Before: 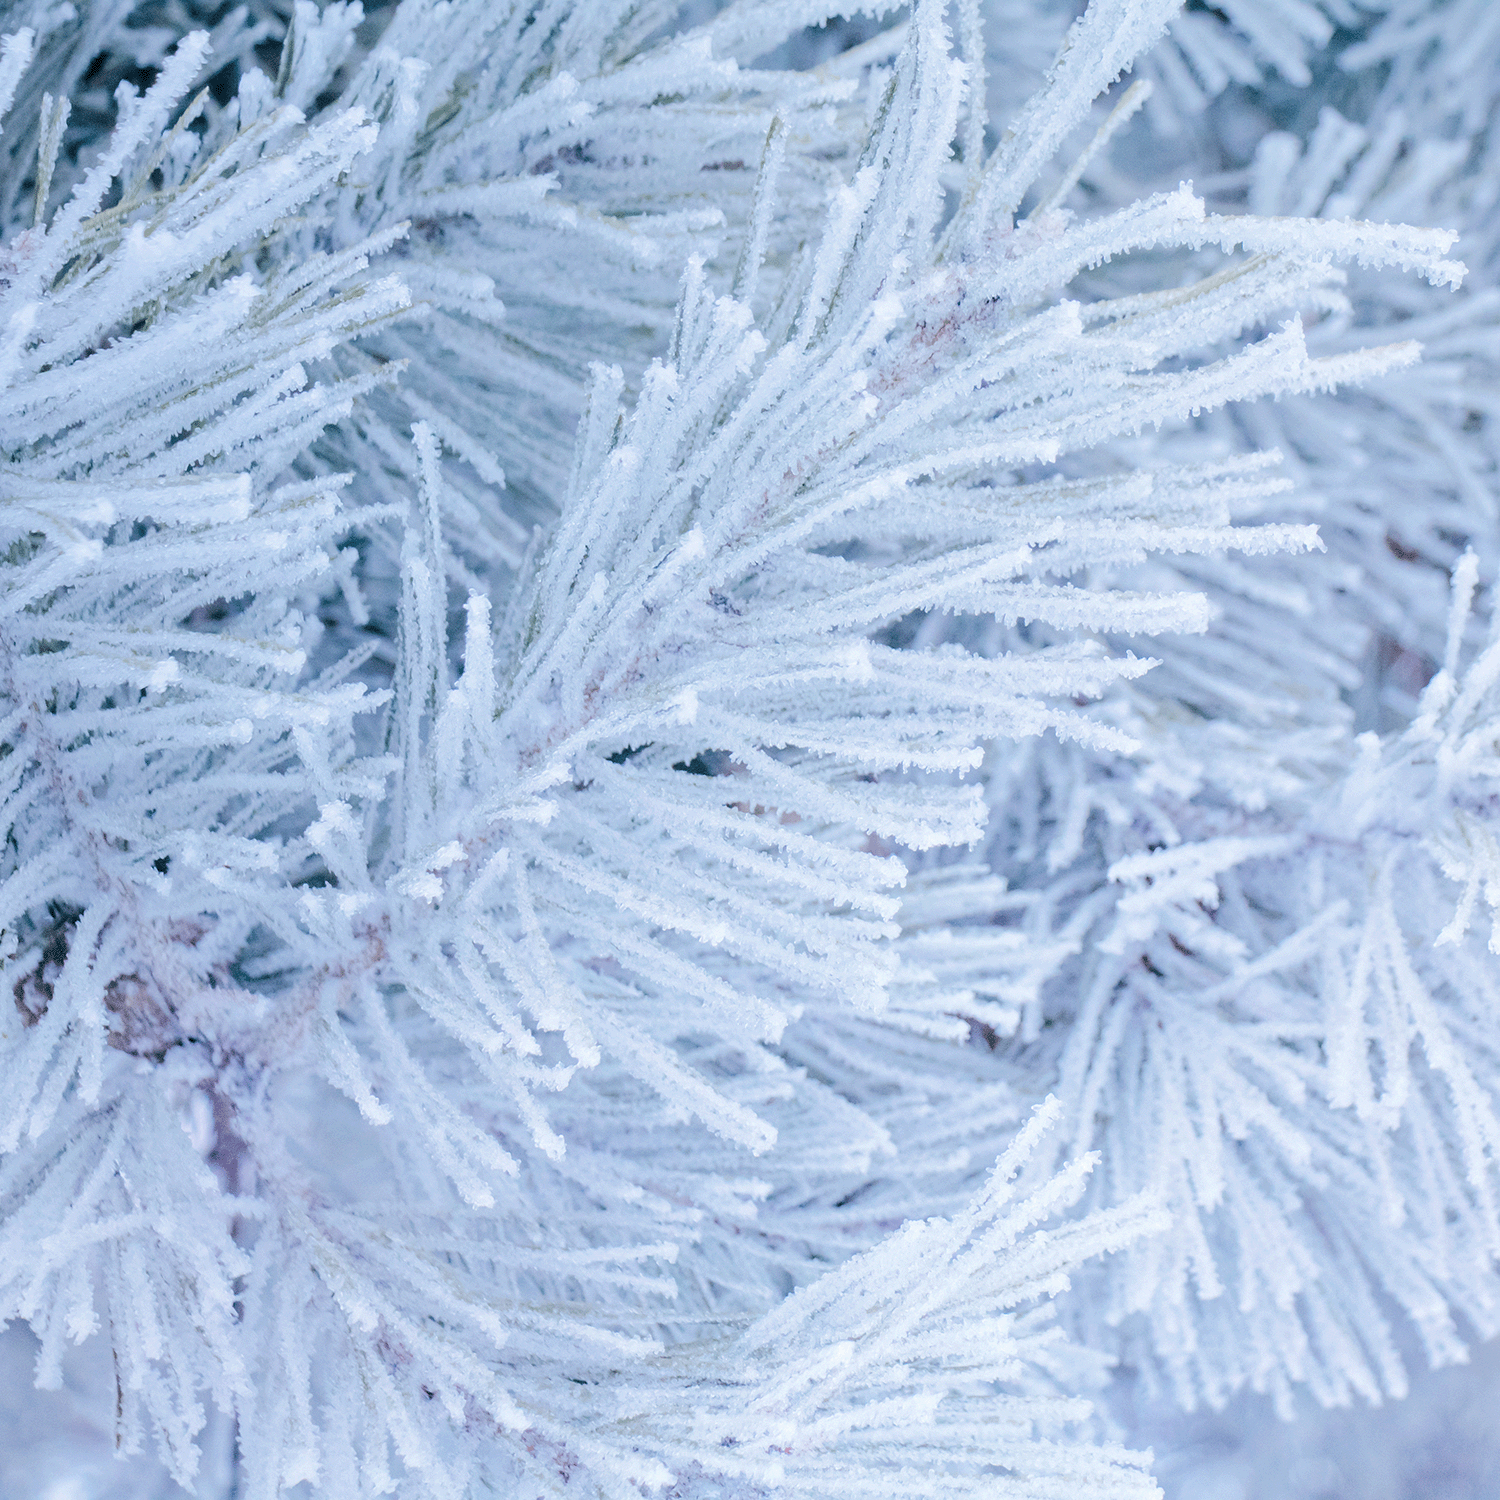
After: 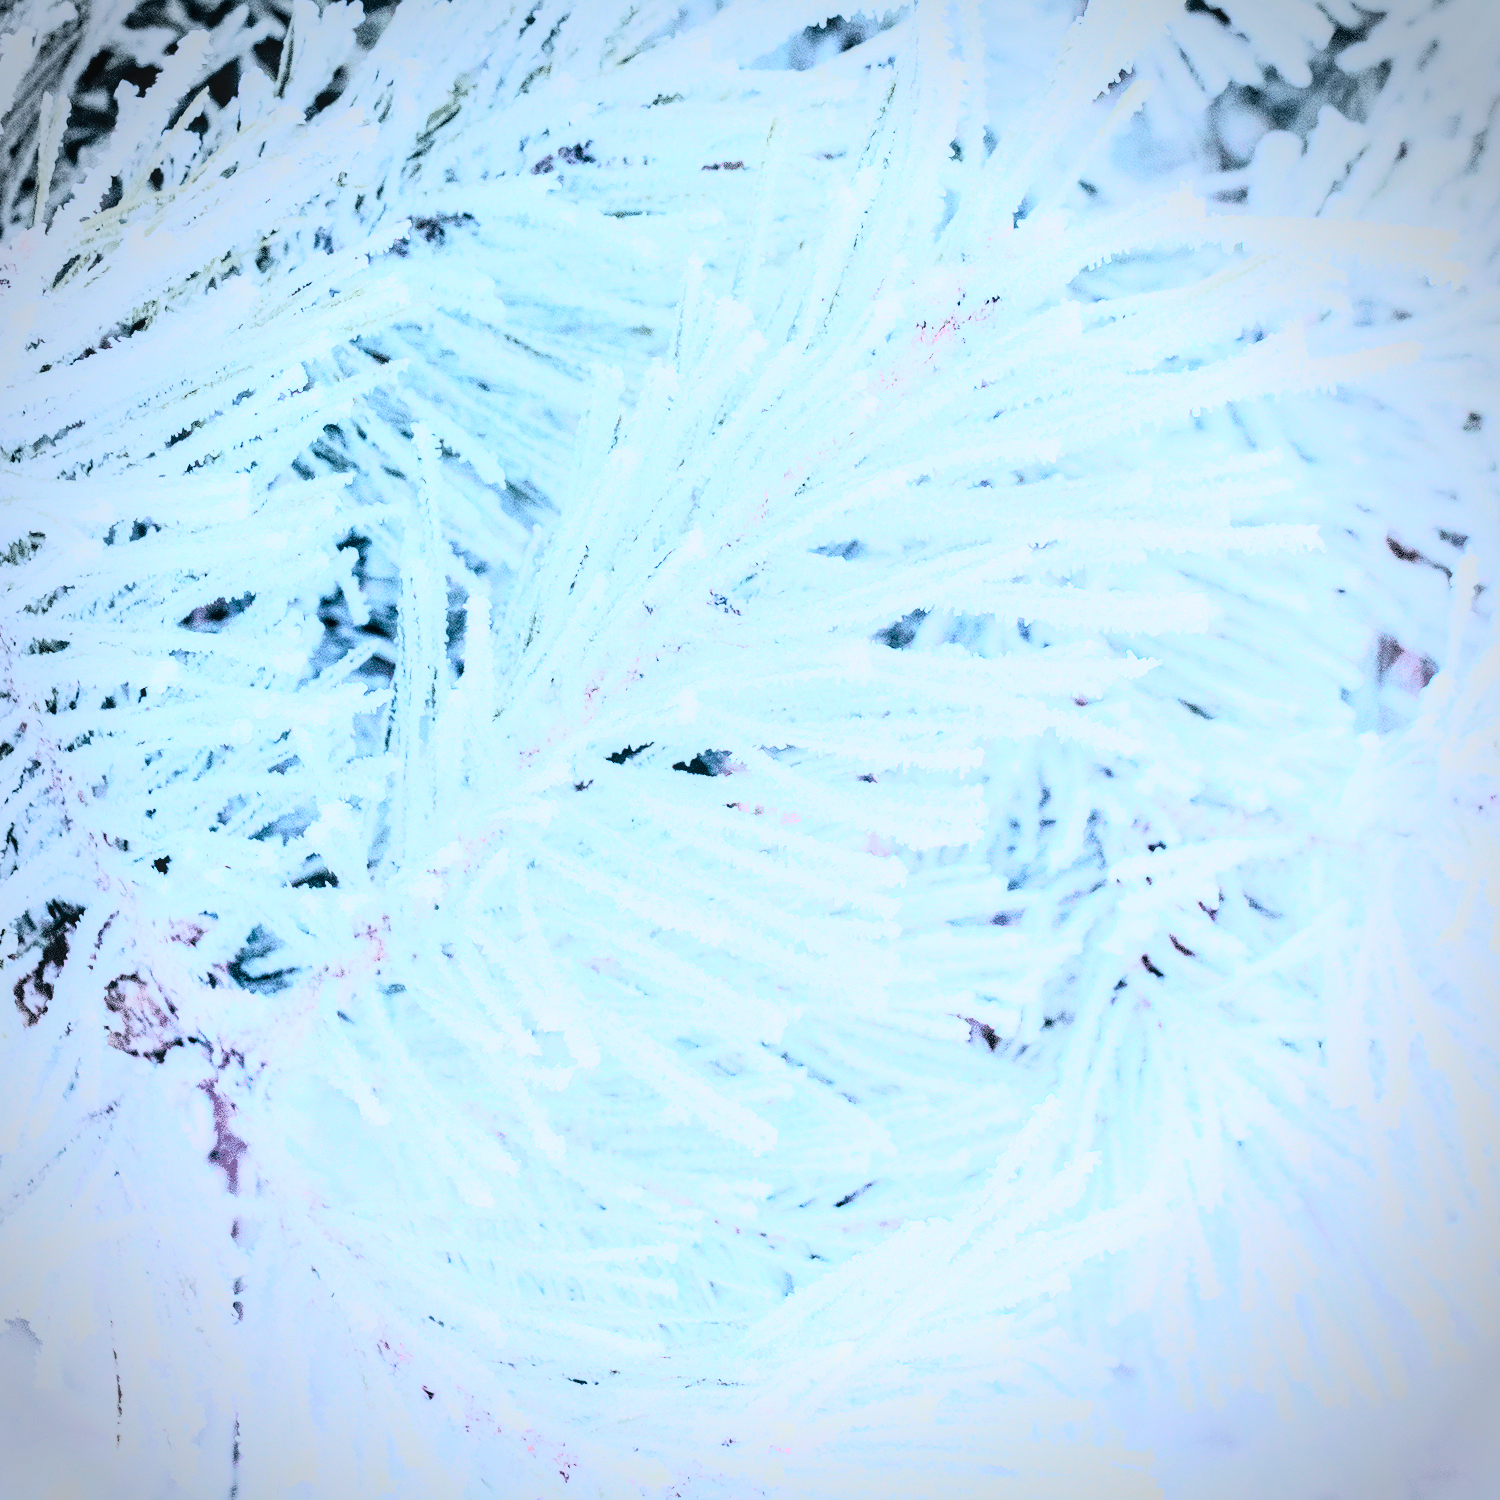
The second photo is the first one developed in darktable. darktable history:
local contrast: on, module defaults
tone curve: curves: ch0 [(0, 0) (0.046, 0.031) (0.163, 0.114) (0.391, 0.432) (0.488, 0.561) (0.695, 0.839) (0.785, 0.904) (1, 0.965)]; ch1 [(0, 0) (0.248, 0.252) (0.427, 0.412) (0.482, 0.462) (0.499, 0.499) (0.518, 0.518) (0.535, 0.577) (0.585, 0.623) (0.679, 0.743) (0.788, 0.809) (1, 1)]; ch2 [(0, 0) (0.313, 0.262) (0.427, 0.417) (0.473, 0.47) (0.503, 0.503) (0.523, 0.515) (0.557, 0.596) (0.598, 0.646) (0.708, 0.771) (1, 1)], color space Lab, independent channels, preserve colors none
exposure: black level correction 0.009, exposure -0.637 EV, compensate highlight preservation false
vignetting: on, module defaults
rgb curve: curves: ch0 [(0, 0) (0.21, 0.15) (0.24, 0.21) (0.5, 0.75) (0.75, 0.96) (0.89, 0.99) (1, 1)]; ch1 [(0, 0.02) (0.21, 0.13) (0.25, 0.2) (0.5, 0.67) (0.75, 0.9) (0.89, 0.97) (1, 1)]; ch2 [(0, 0.02) (0.21, 0.13) (0.25, 0.2) (0.5, 0.67) (0.75, 0.9) (0.89, 0.97) (1, 1)], compensate middle gray true
